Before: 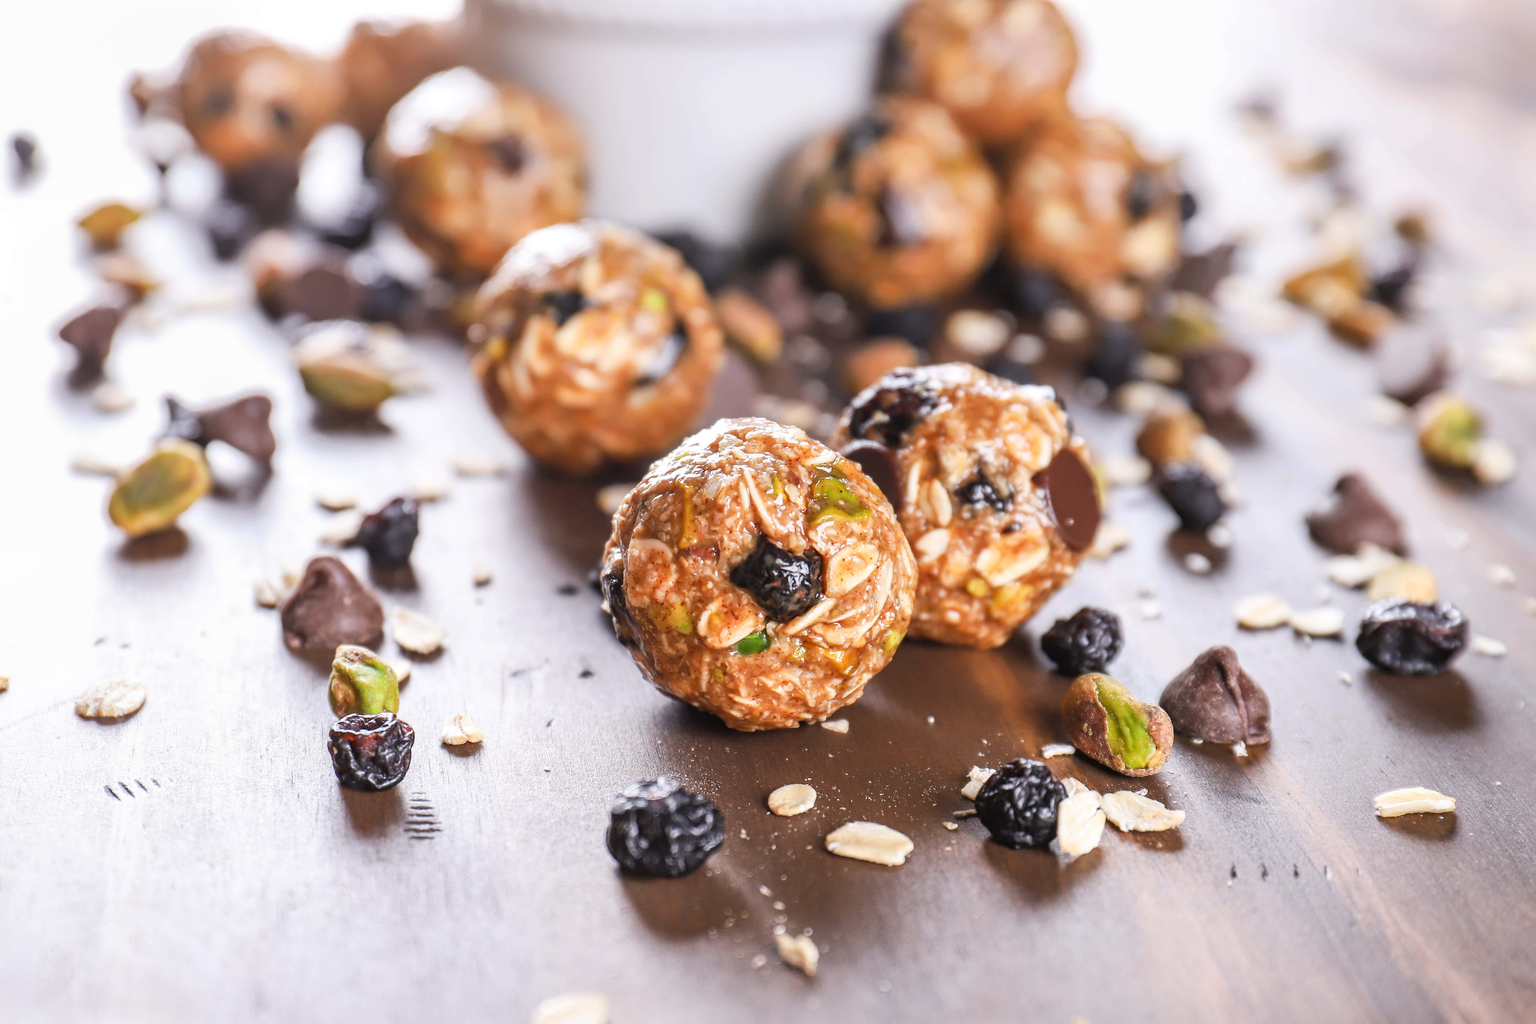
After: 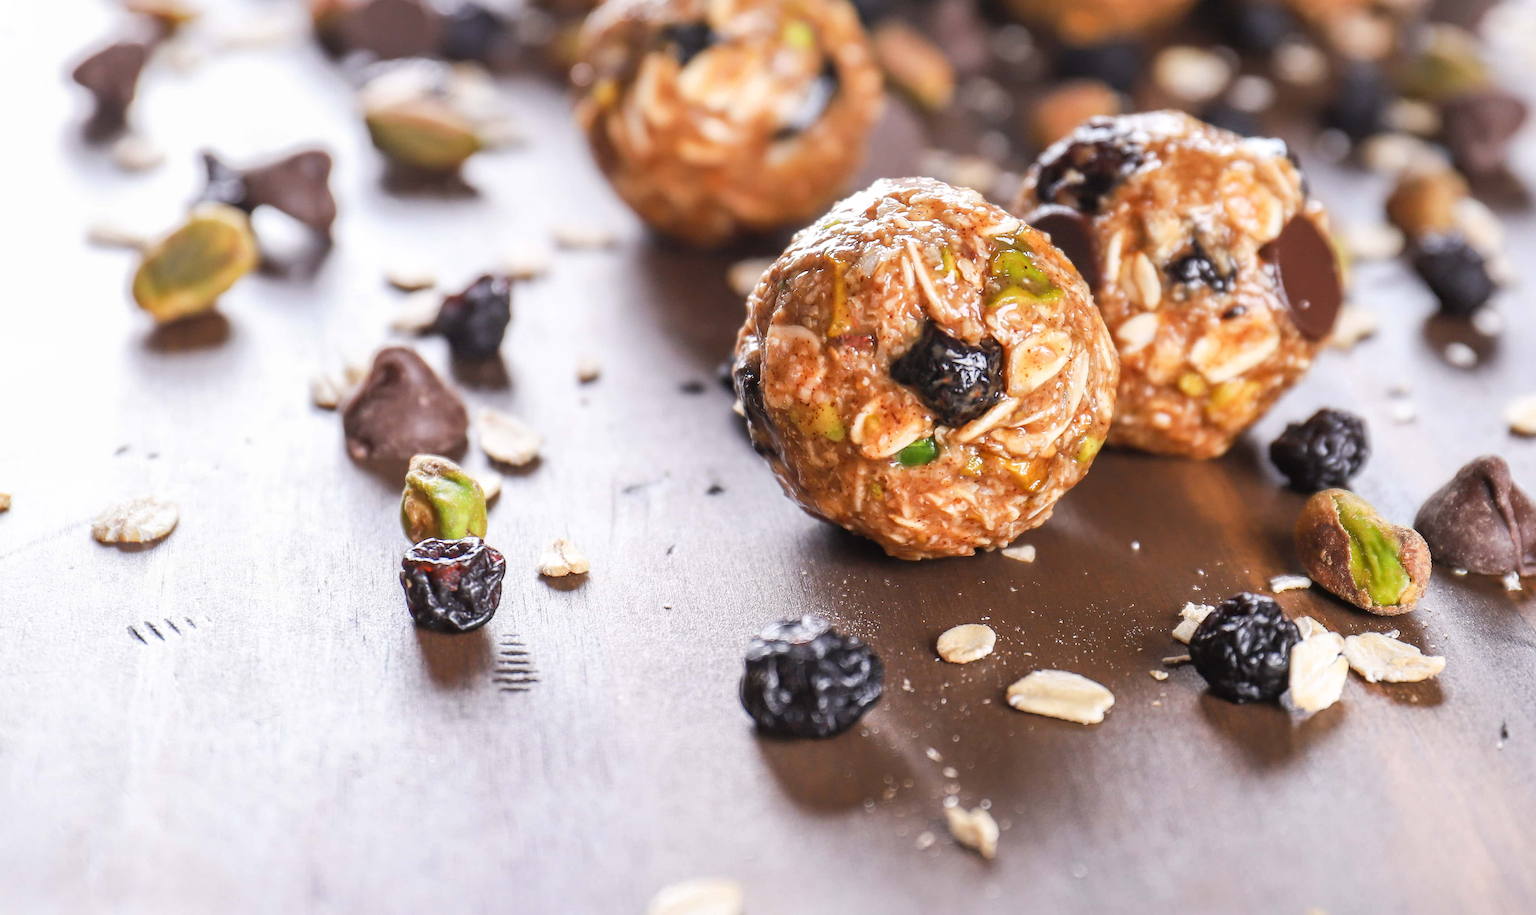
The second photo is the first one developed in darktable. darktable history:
crop: top 26.605%, right 17.966%
contrast equalizer: octaves 7, y [[0.5 ×6], [0.5 ×6], [0.5, 0.5, 0.501, 0.545, 0.707, 0.863], [0 ×6], [0 ×6]]
tone equalizer: edges refinement/feathering 500, mask exposure compensation -1.57 EV, preserve details no
